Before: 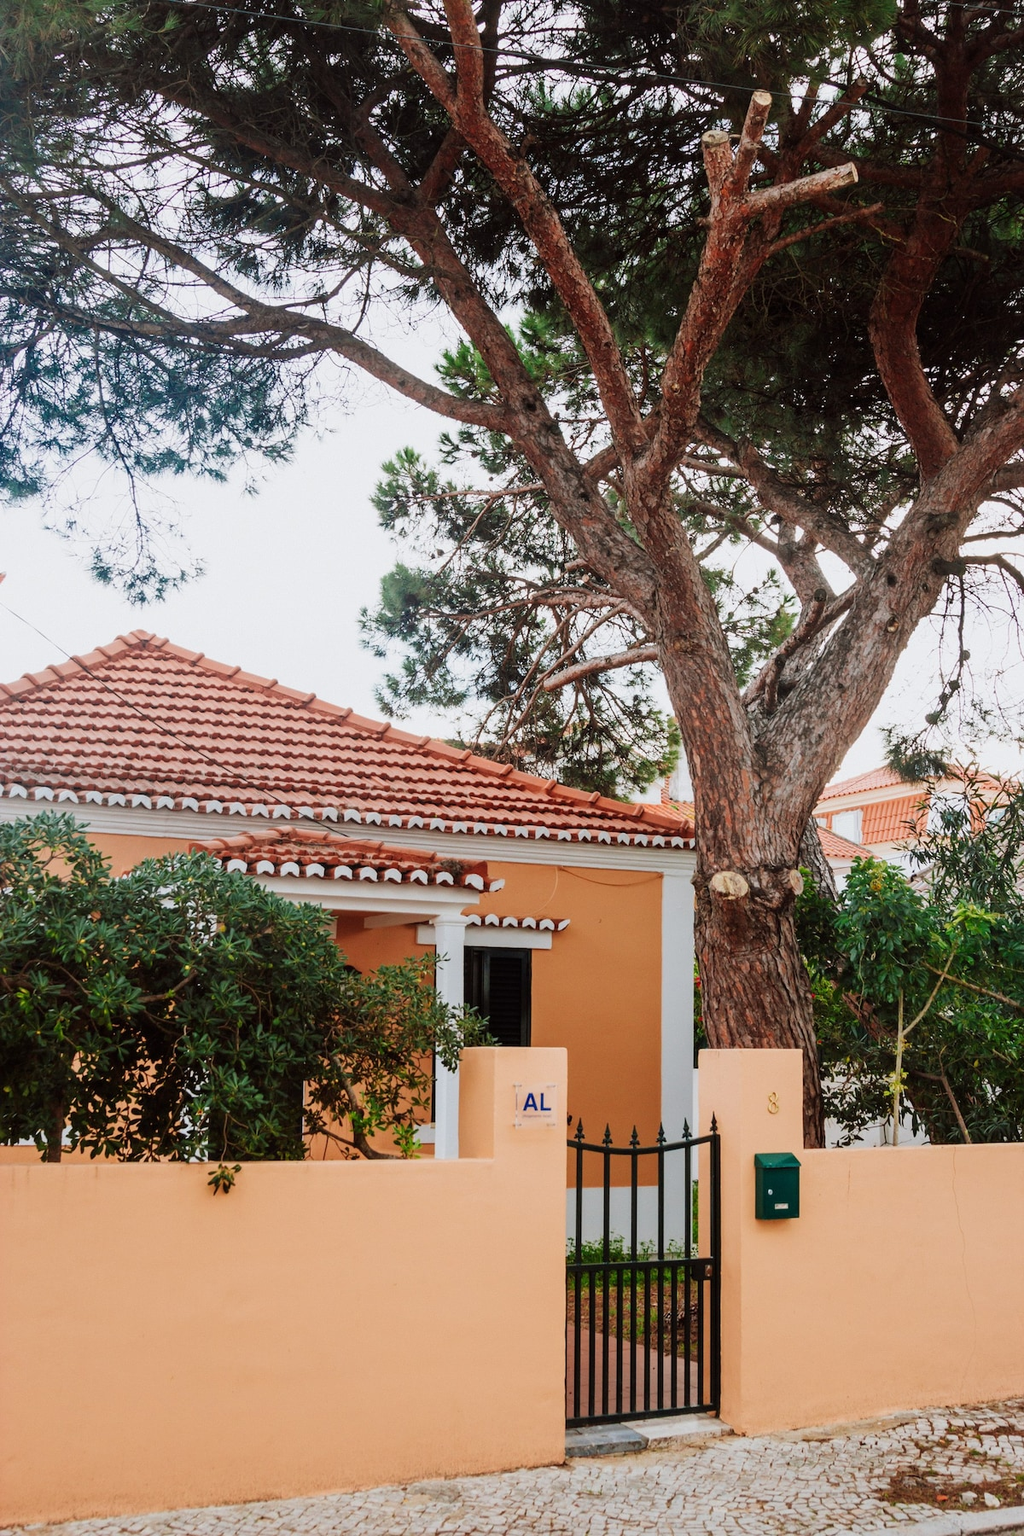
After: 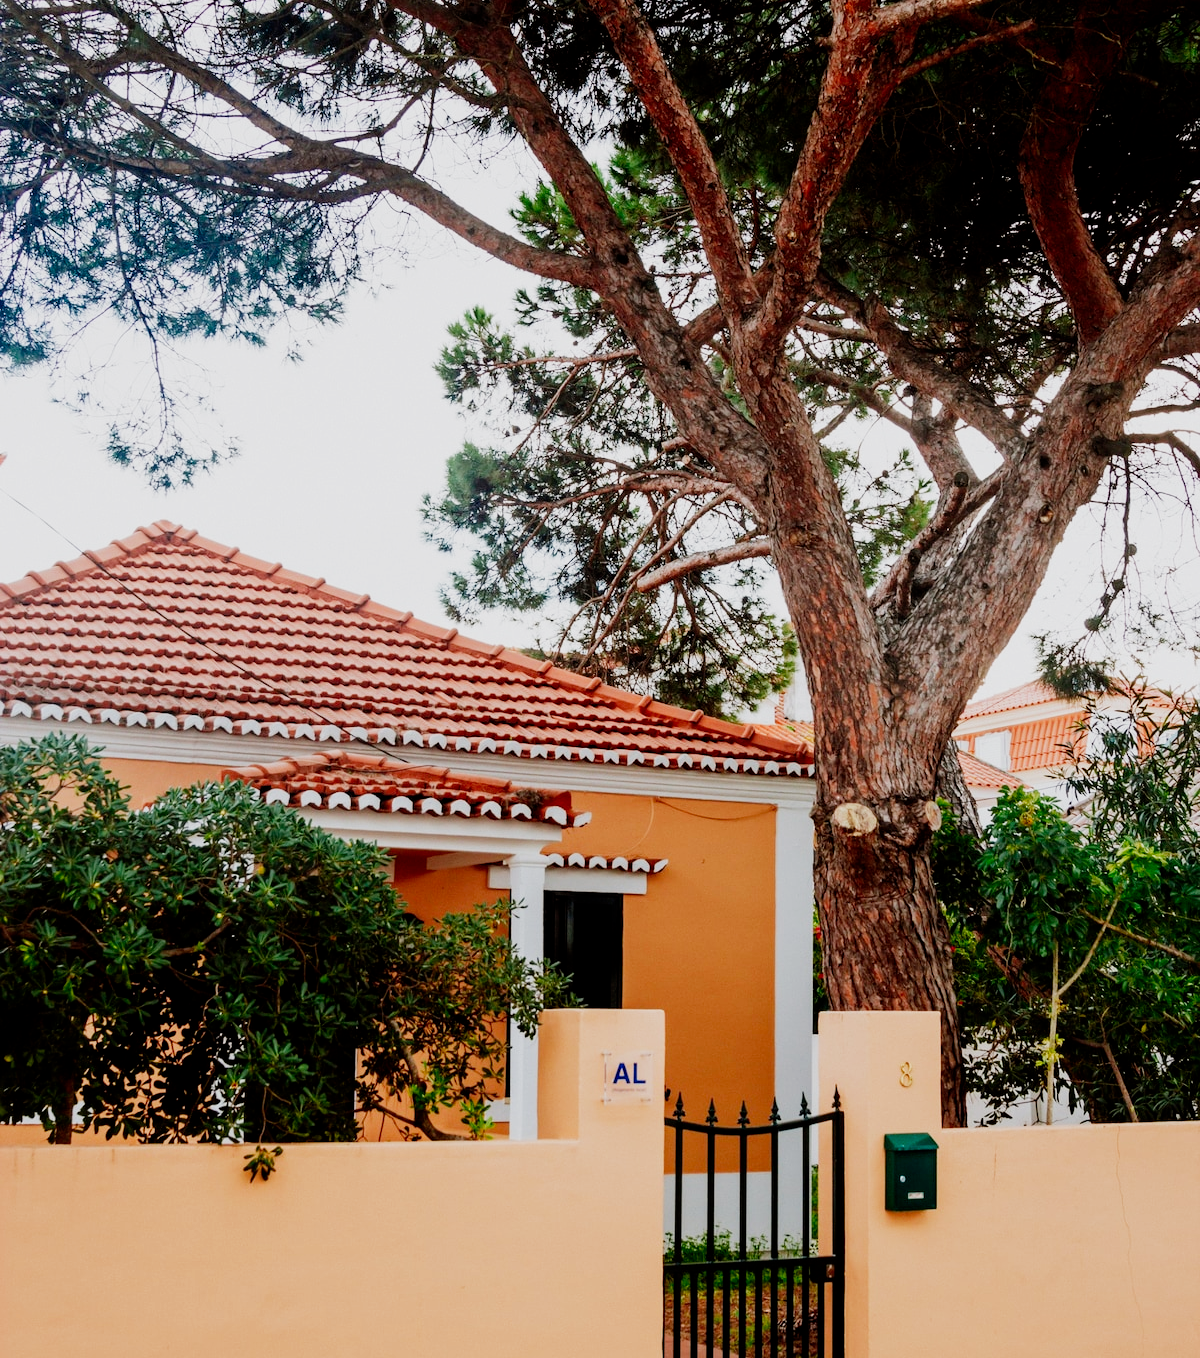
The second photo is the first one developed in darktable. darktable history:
crop and rotate: top 12.142%, bottom 12.381%
filmic rgb: middle gray luminance 12.66%, black relative exposure -10.21 EV, white relative exposure 3.47 EV, target black luminance 0%, hardness 5.72, latitude 45.18%, contrast 1.22, highlights saturation mix 4.09%, shadows ↔ highlights balance 26.58%, preserve chrominance no, color science v5 (2021), iterations of high-quality reconstruction 0
